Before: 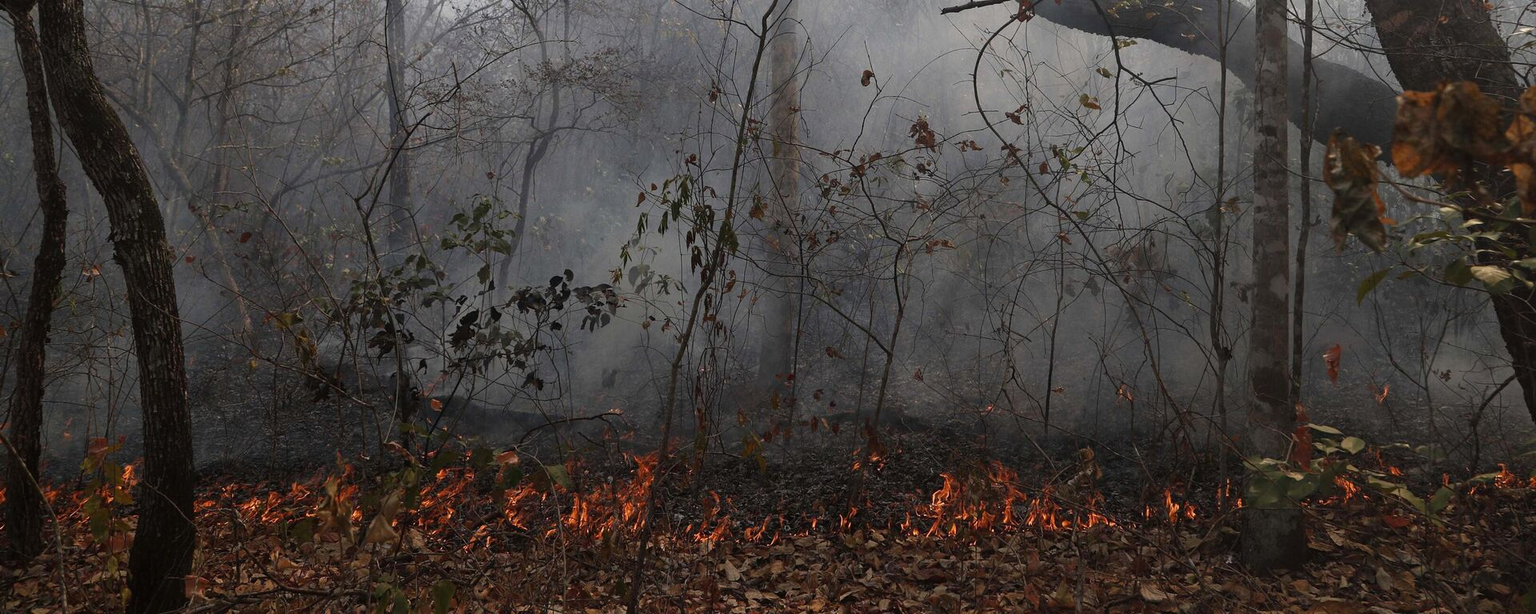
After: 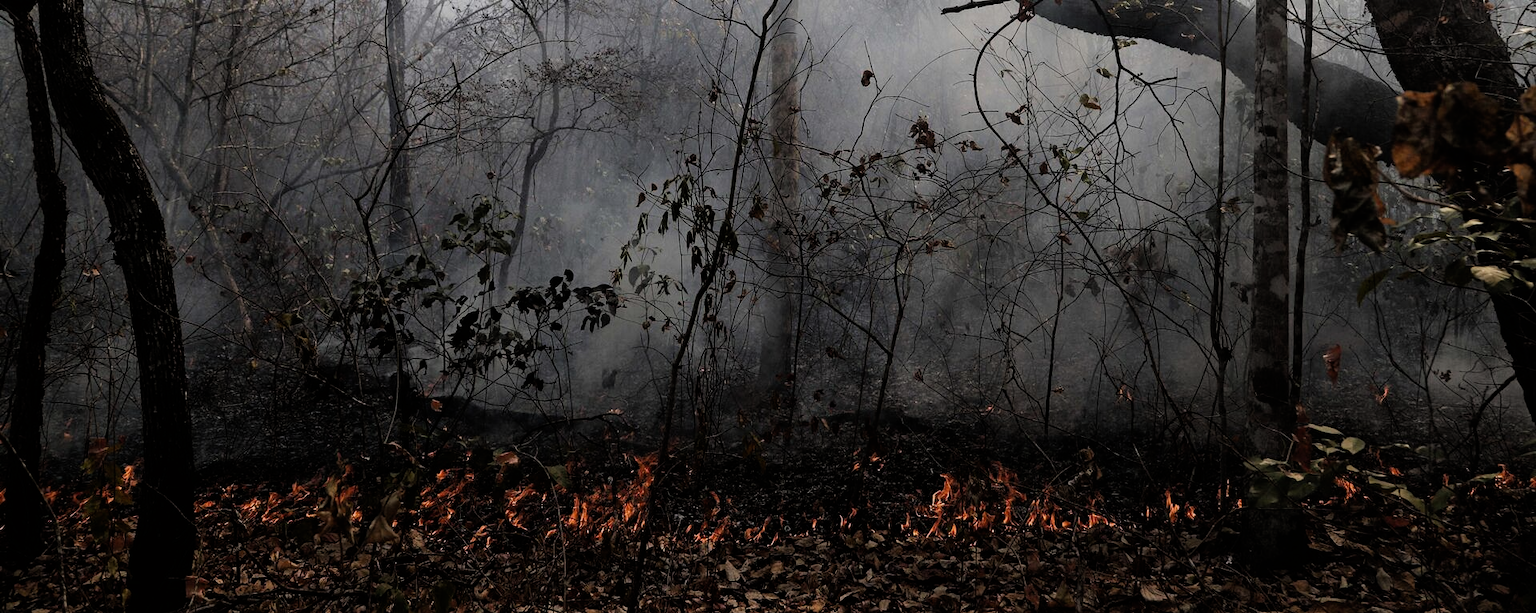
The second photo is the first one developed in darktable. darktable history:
crop: bottom 0.062%
filmic rgb: black relative exposure -5.11 EV, white relative exposure 3.97 EV, hardness 2.89, contrast 1.3, highlights saturation mix -29.93%
